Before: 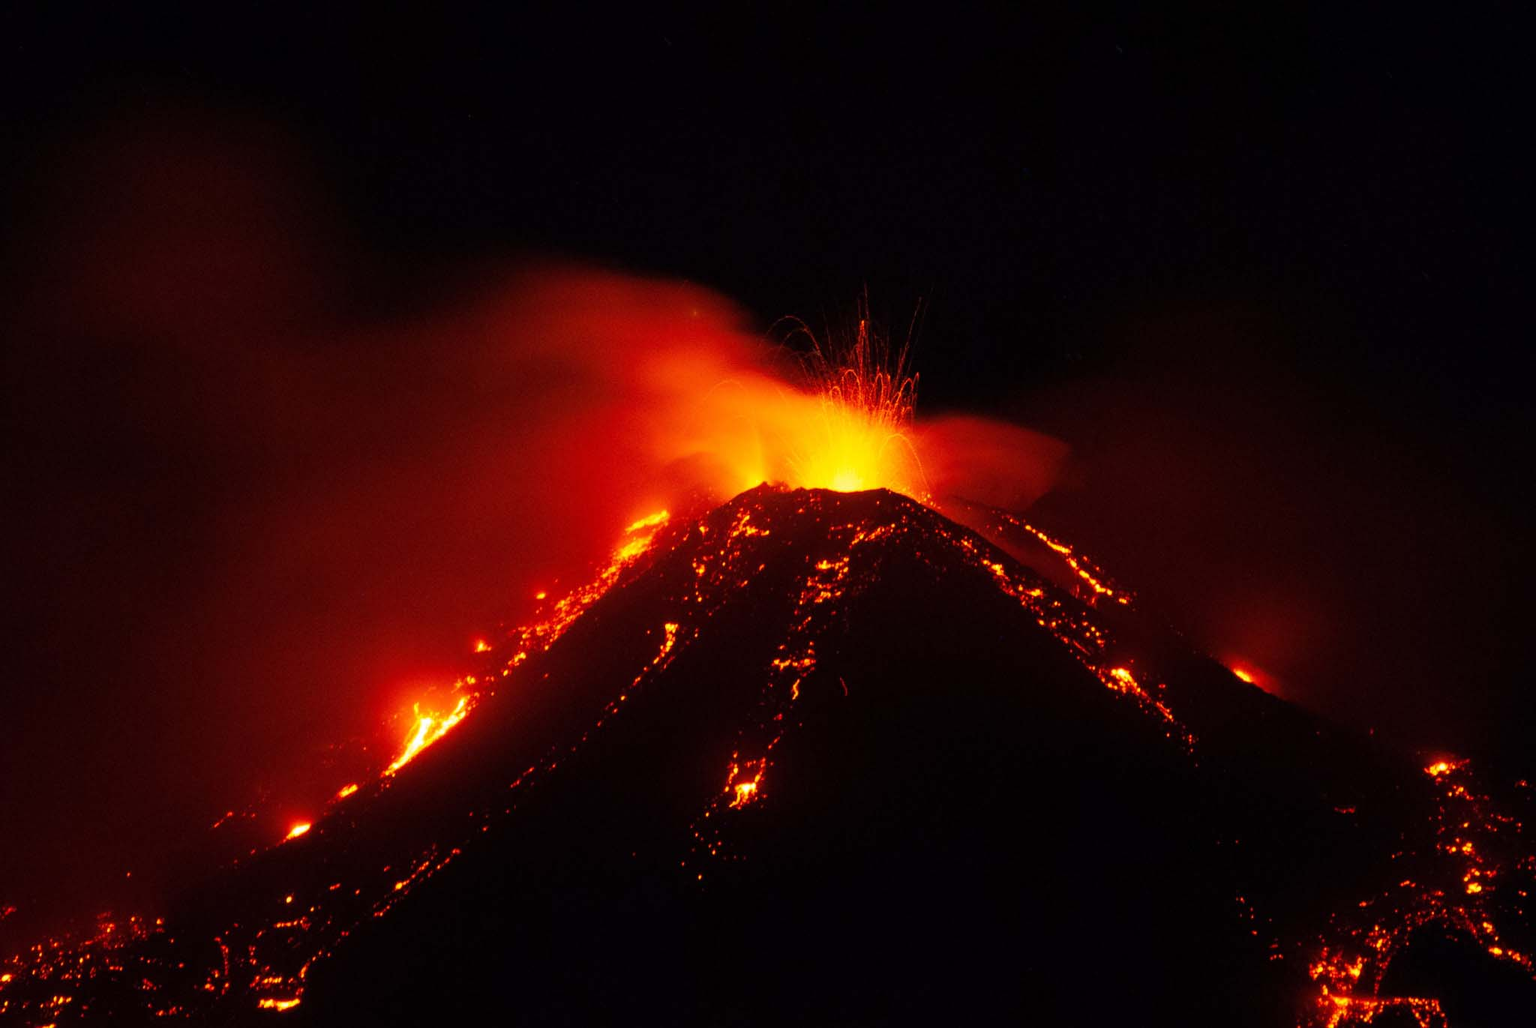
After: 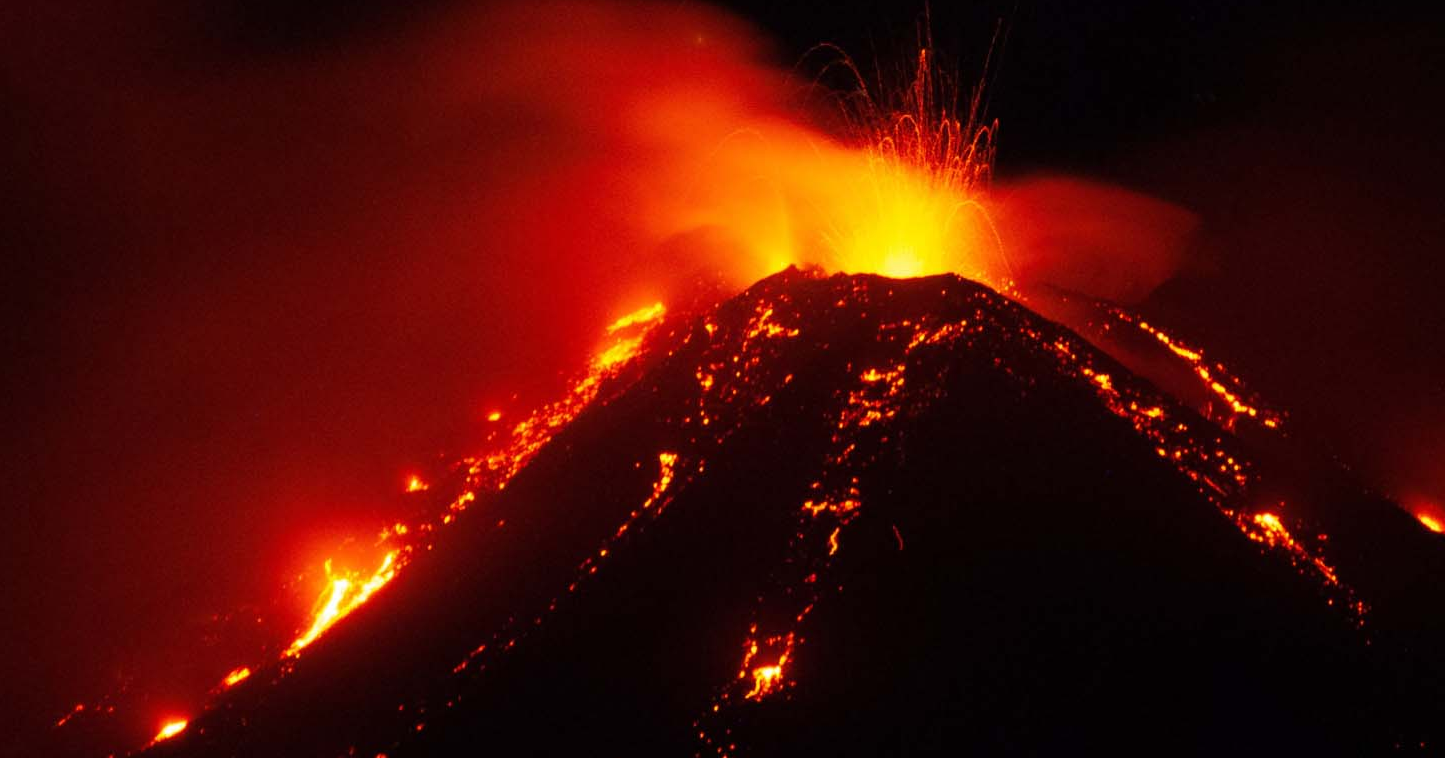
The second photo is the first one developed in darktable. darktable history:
rgb levels: preserve colors max RGB
crop: left 11.123%, top 27.61%, right 18.3%, bottom 17.034%
